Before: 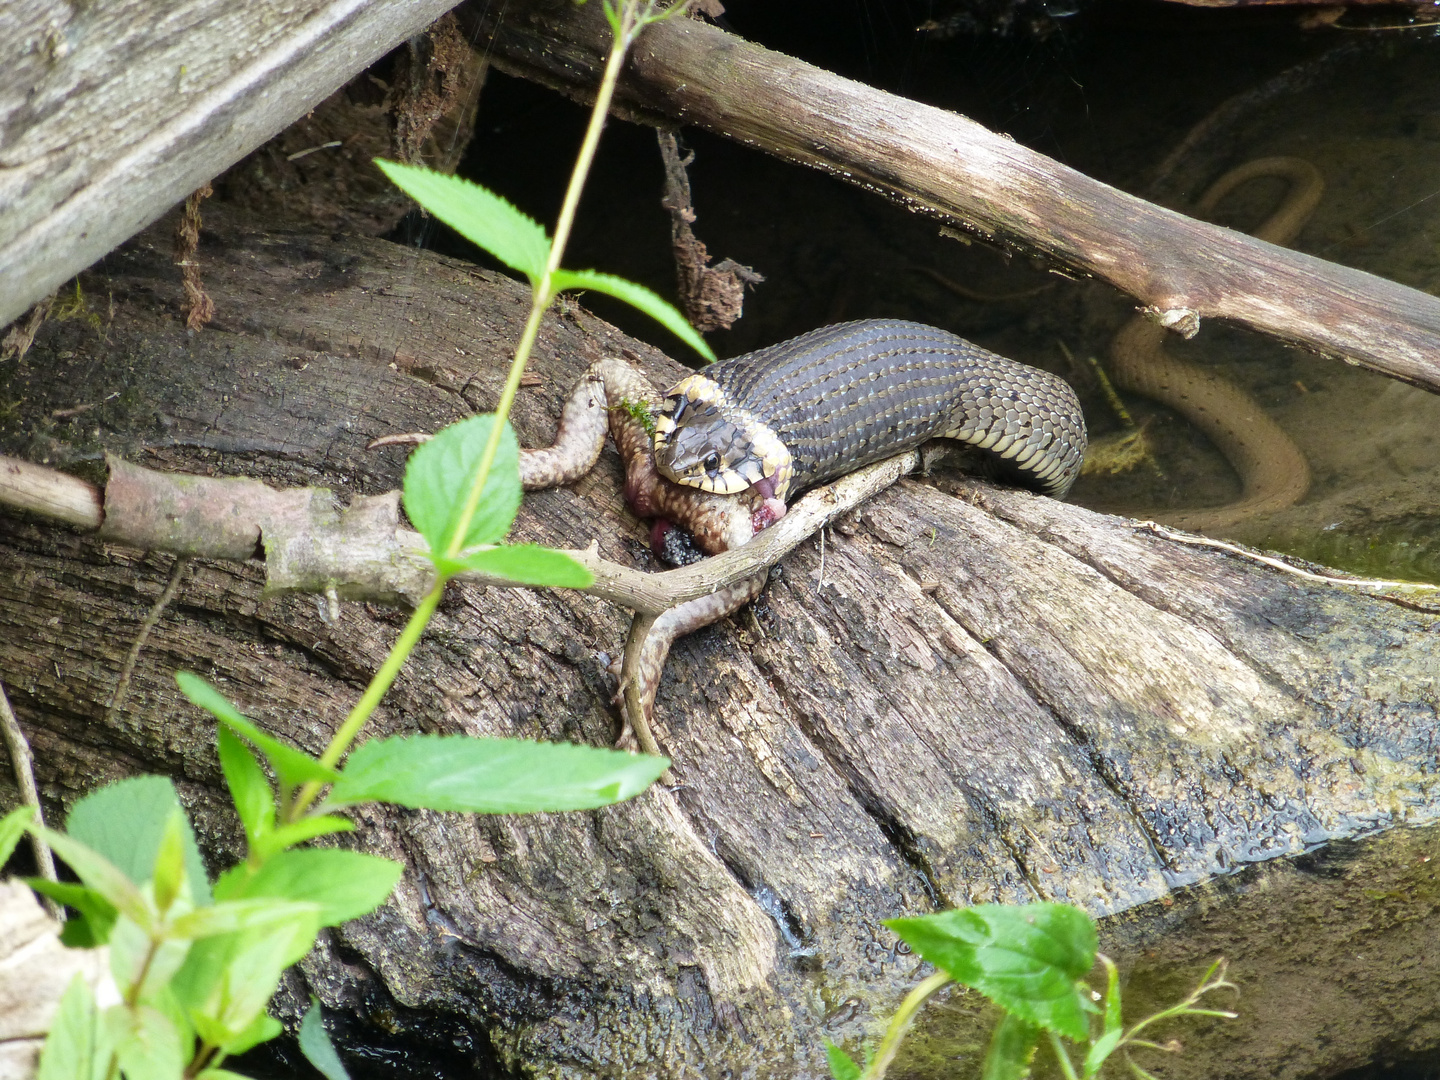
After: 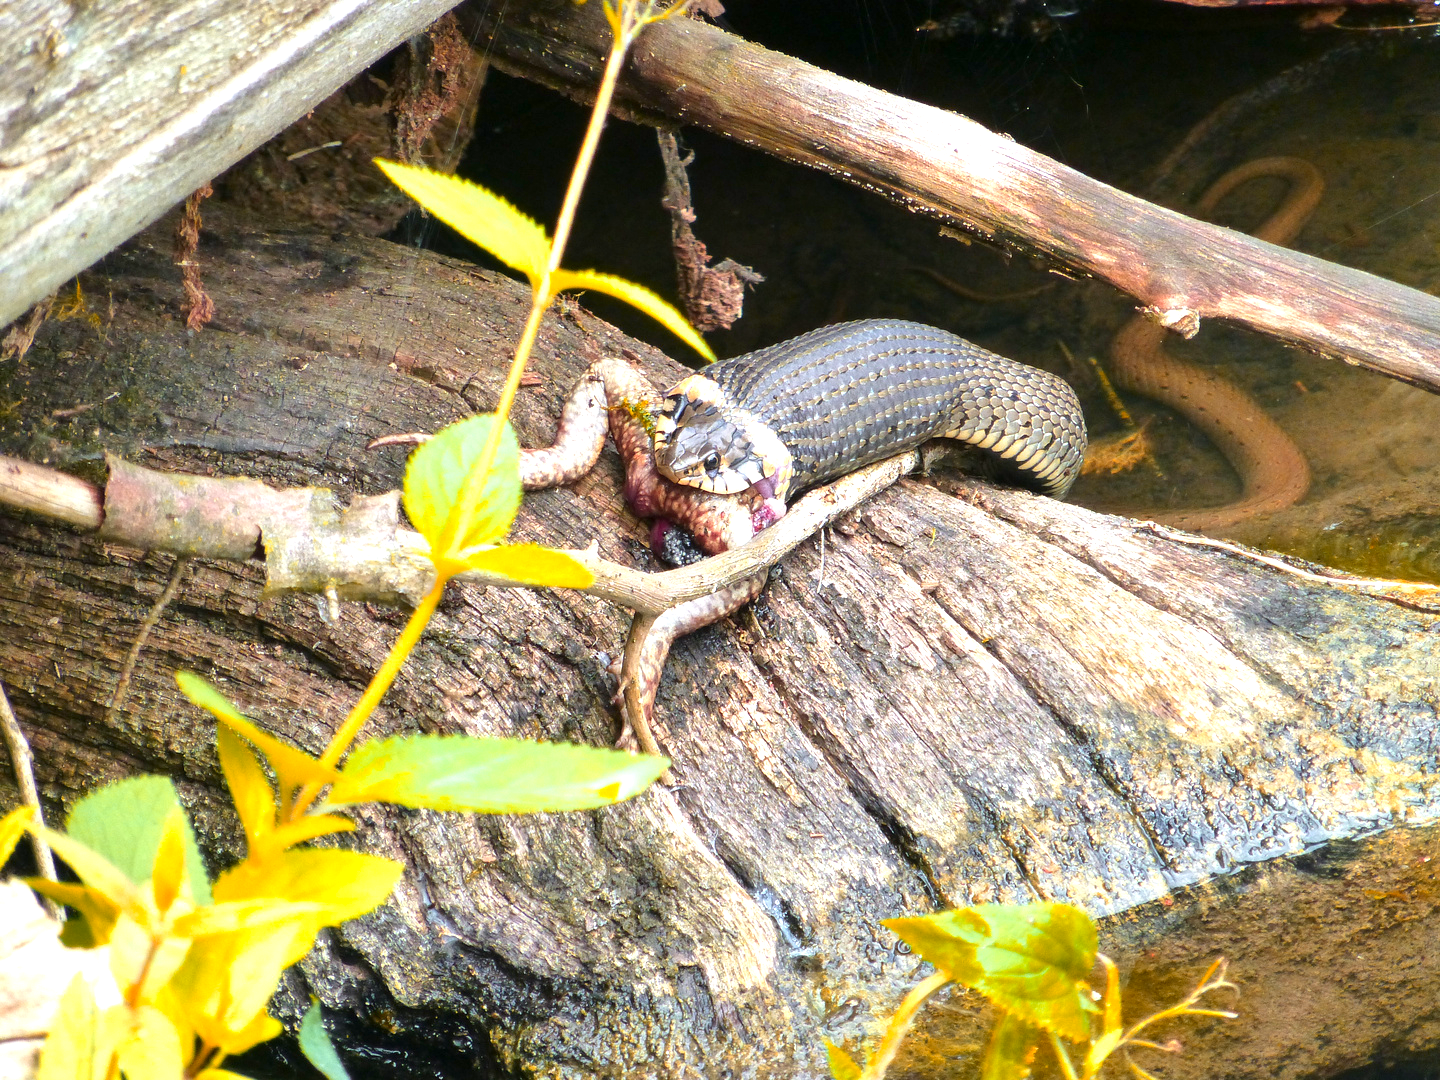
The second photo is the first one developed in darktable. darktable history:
exposure: exposure 0.64 EV, compensate highlight preservation false
color zones: curves: ch1 [(0.24, 0.634) (0.75, 0.5)]; ch2 [(0.253, 0.437) (0.745, 0.491)], mix 102.12%
